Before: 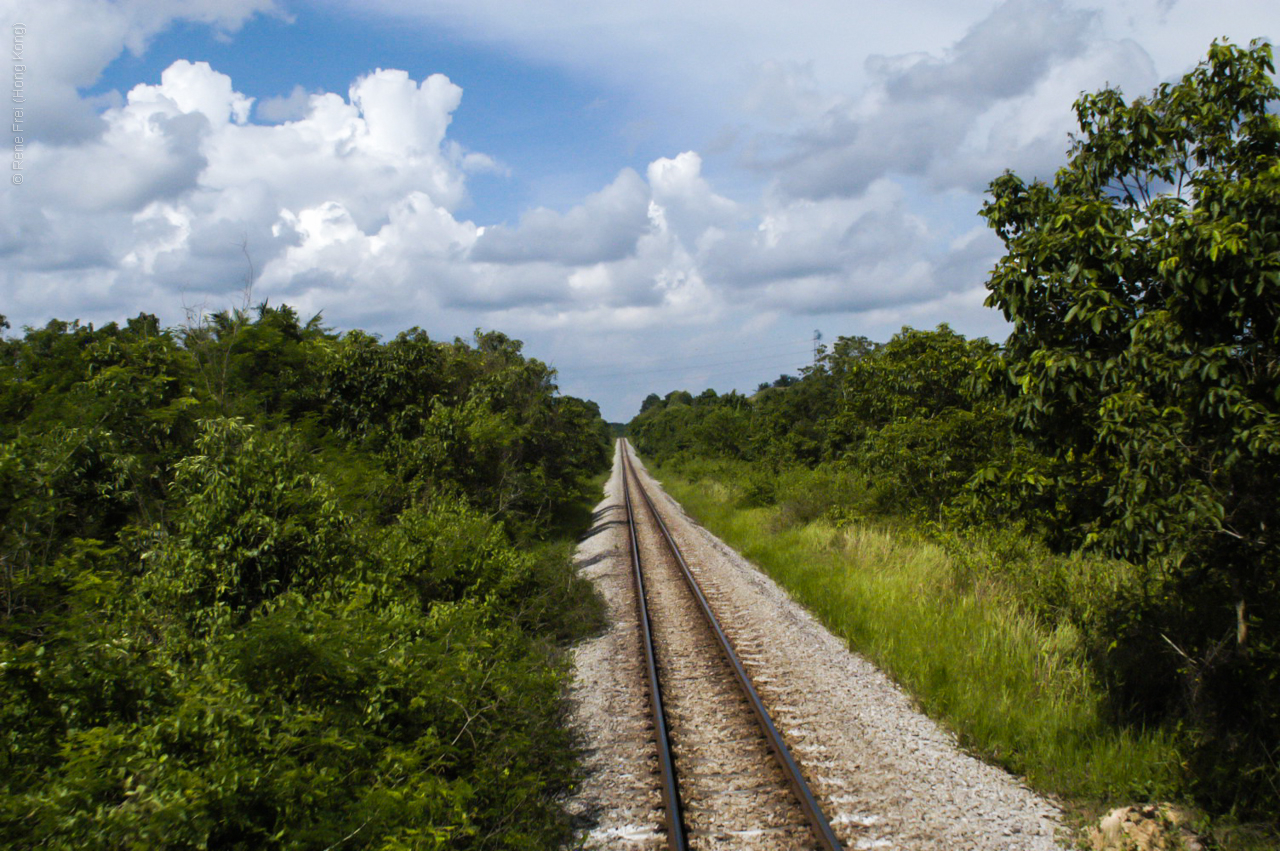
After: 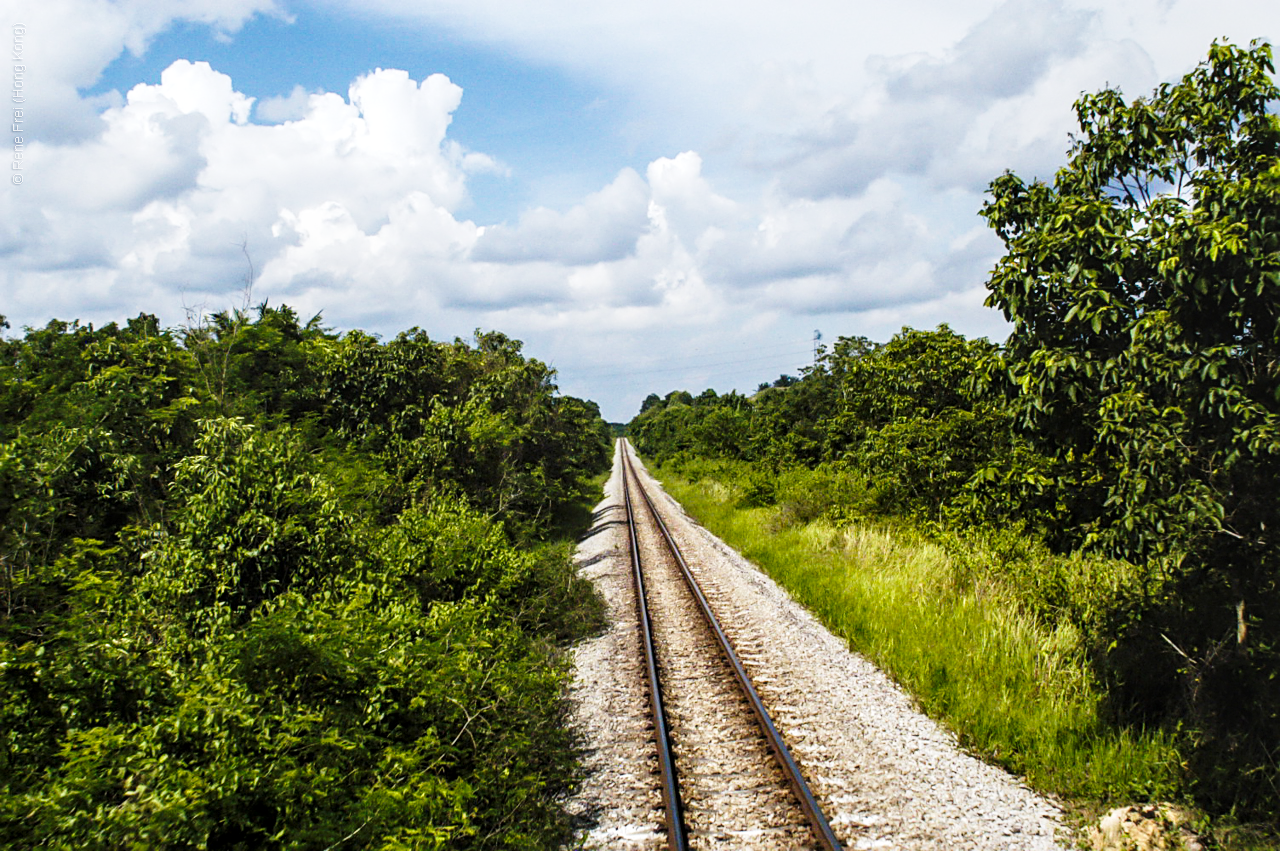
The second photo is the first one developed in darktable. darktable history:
local contrast: on, module defaults
base curve: curves: ch0 [(0, 0) (0.028, 0.03) (0.121, 0.232) (0.46, 0.748) (0.859, 0.968) (1, 1)], preserve colors none
sharpen: on, module defaults
color correction: saturation 0.98
